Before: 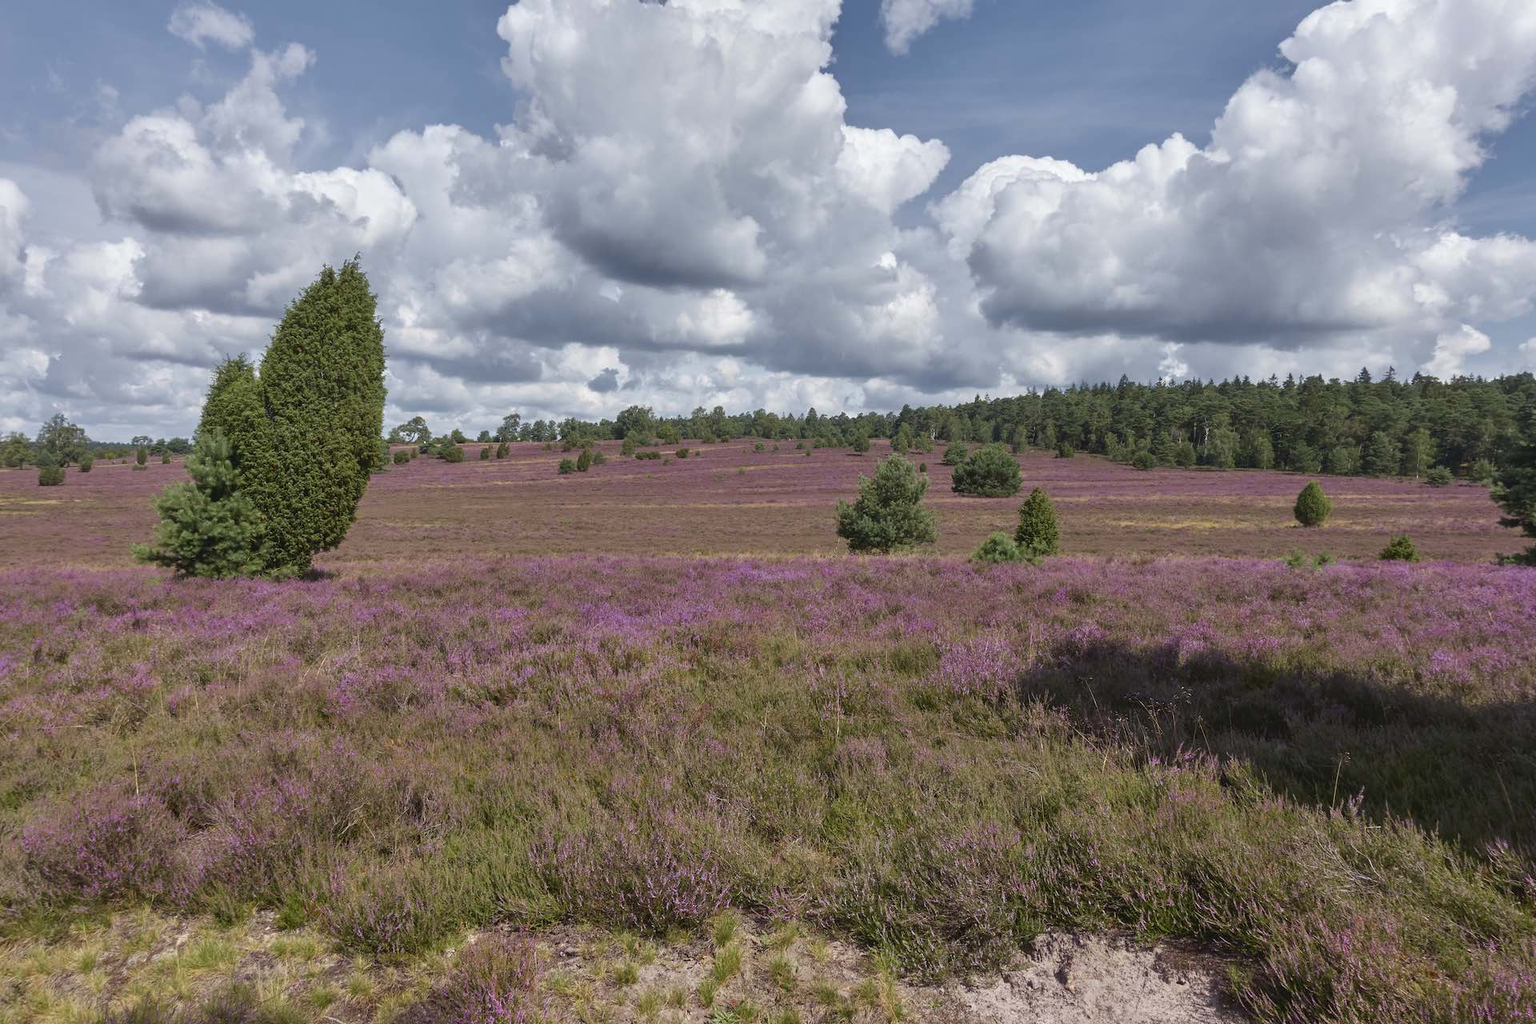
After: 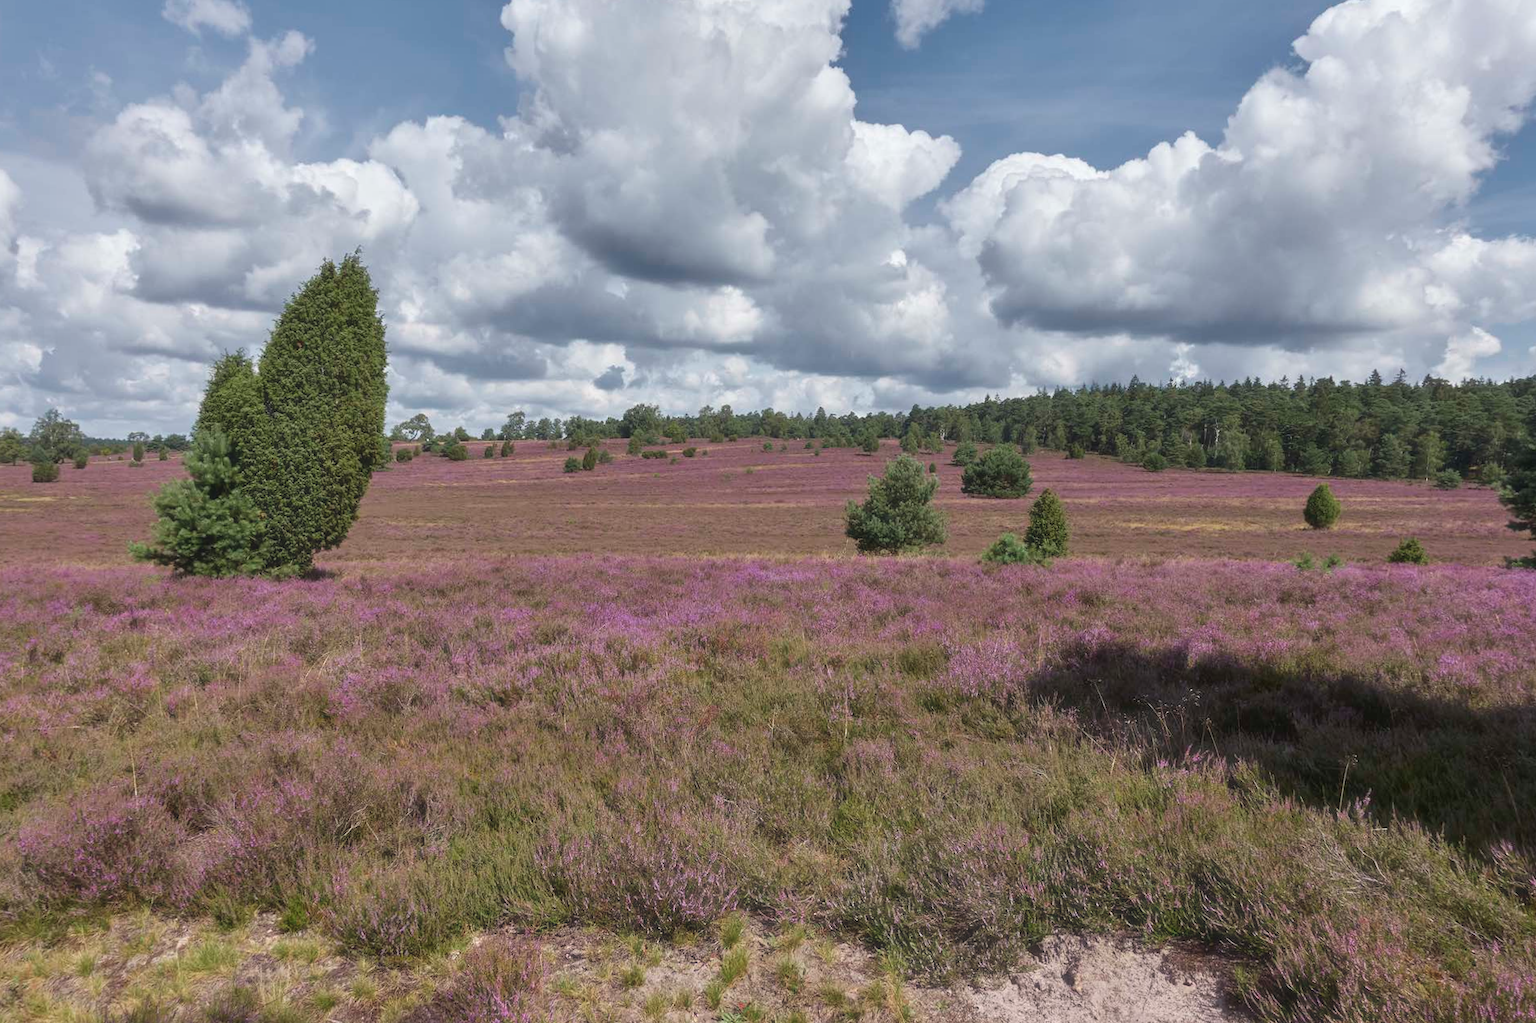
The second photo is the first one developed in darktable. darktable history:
haze removal: strength -0.1, adaptive false
rotate and perspective: rotation 0.174°, lens shift (vertical) 0.013, lens shift (horizontal) 0.019, shear 0.001, automatic cropping original format, crop left 0.007, crop right 0.991, crop top 0.016, crop bottom 0.997
